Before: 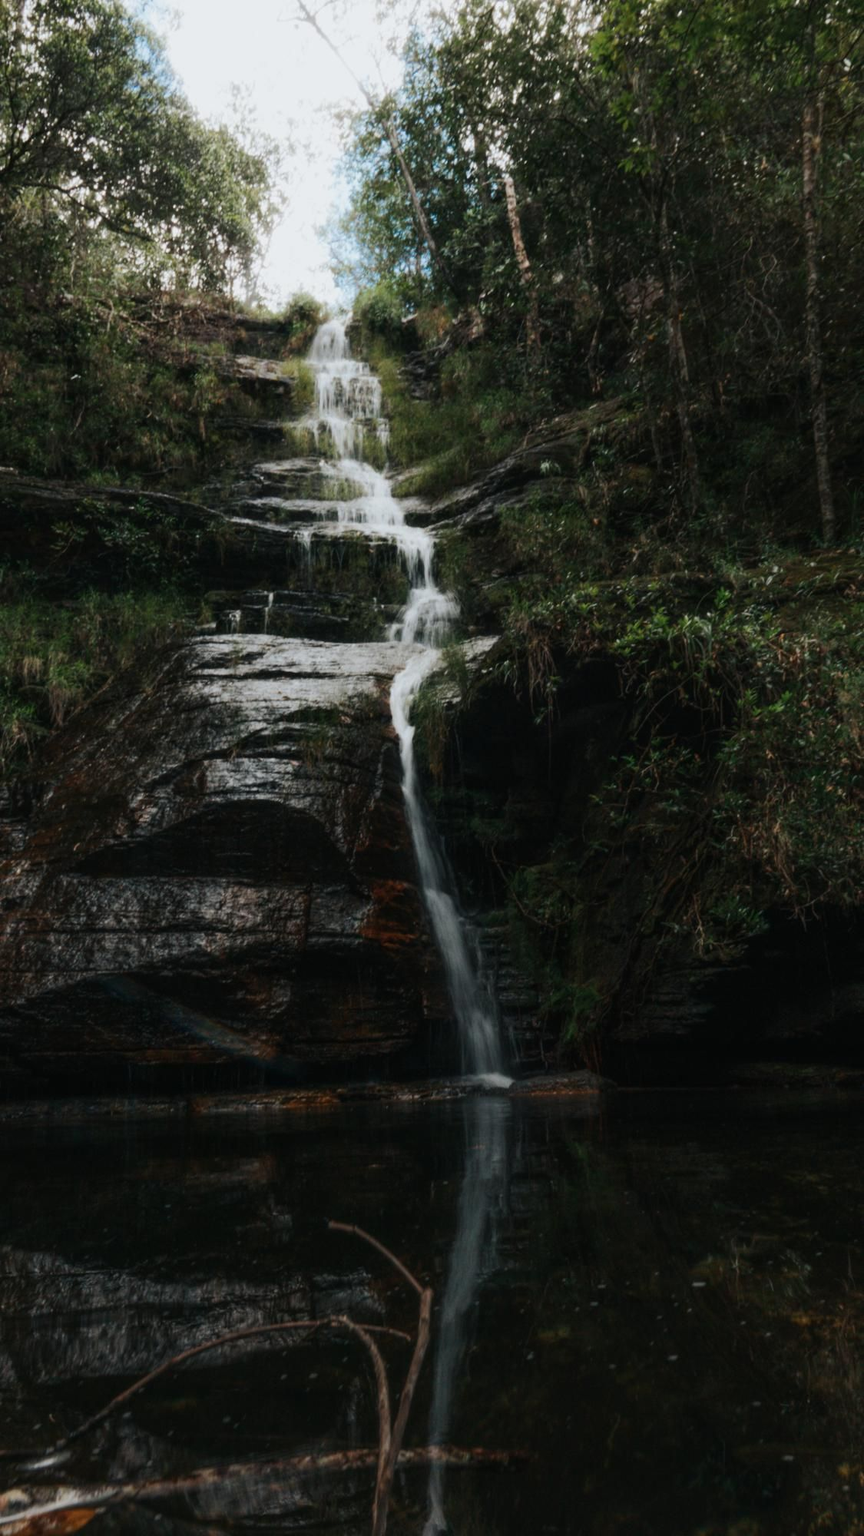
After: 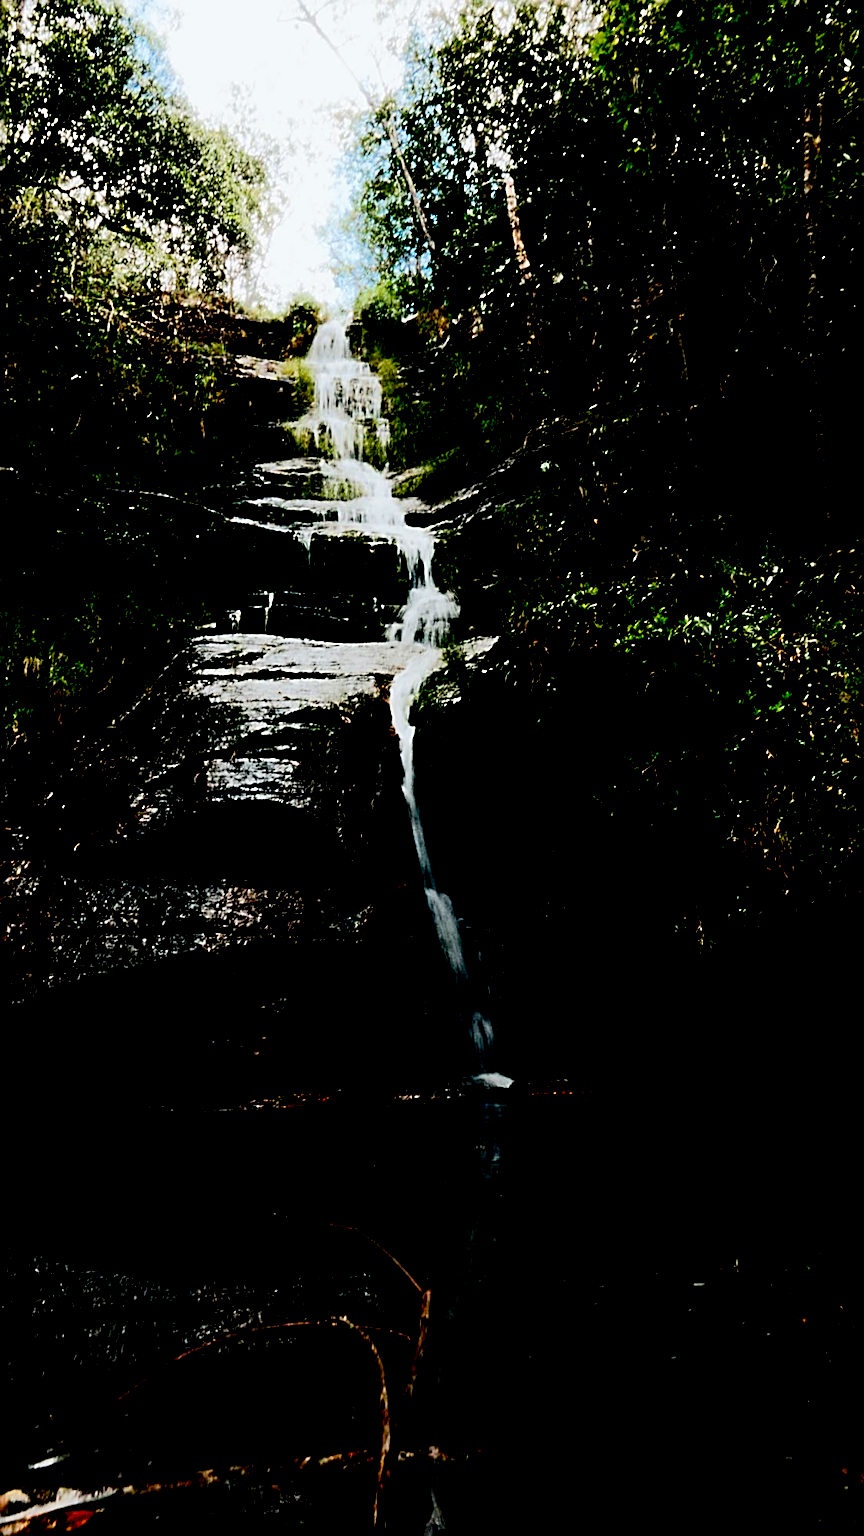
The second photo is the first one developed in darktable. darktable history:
sharpen: radius 2.71, amount 0.677
exposure: black level correction 0.058, compensate highlight preservation false
tone equalizer: -7 EV 0.147 EV, -6 EV 0.616 EV, -5 EV 1.12 EV, -4 EV 1.32 EV, -3 EV 1.14 EV, -2 EV 0.6 EV, -1 EV 0.166 EV, edges refinement/feathering 500, mask exposure compensation -1.57 EV, preserve details no
